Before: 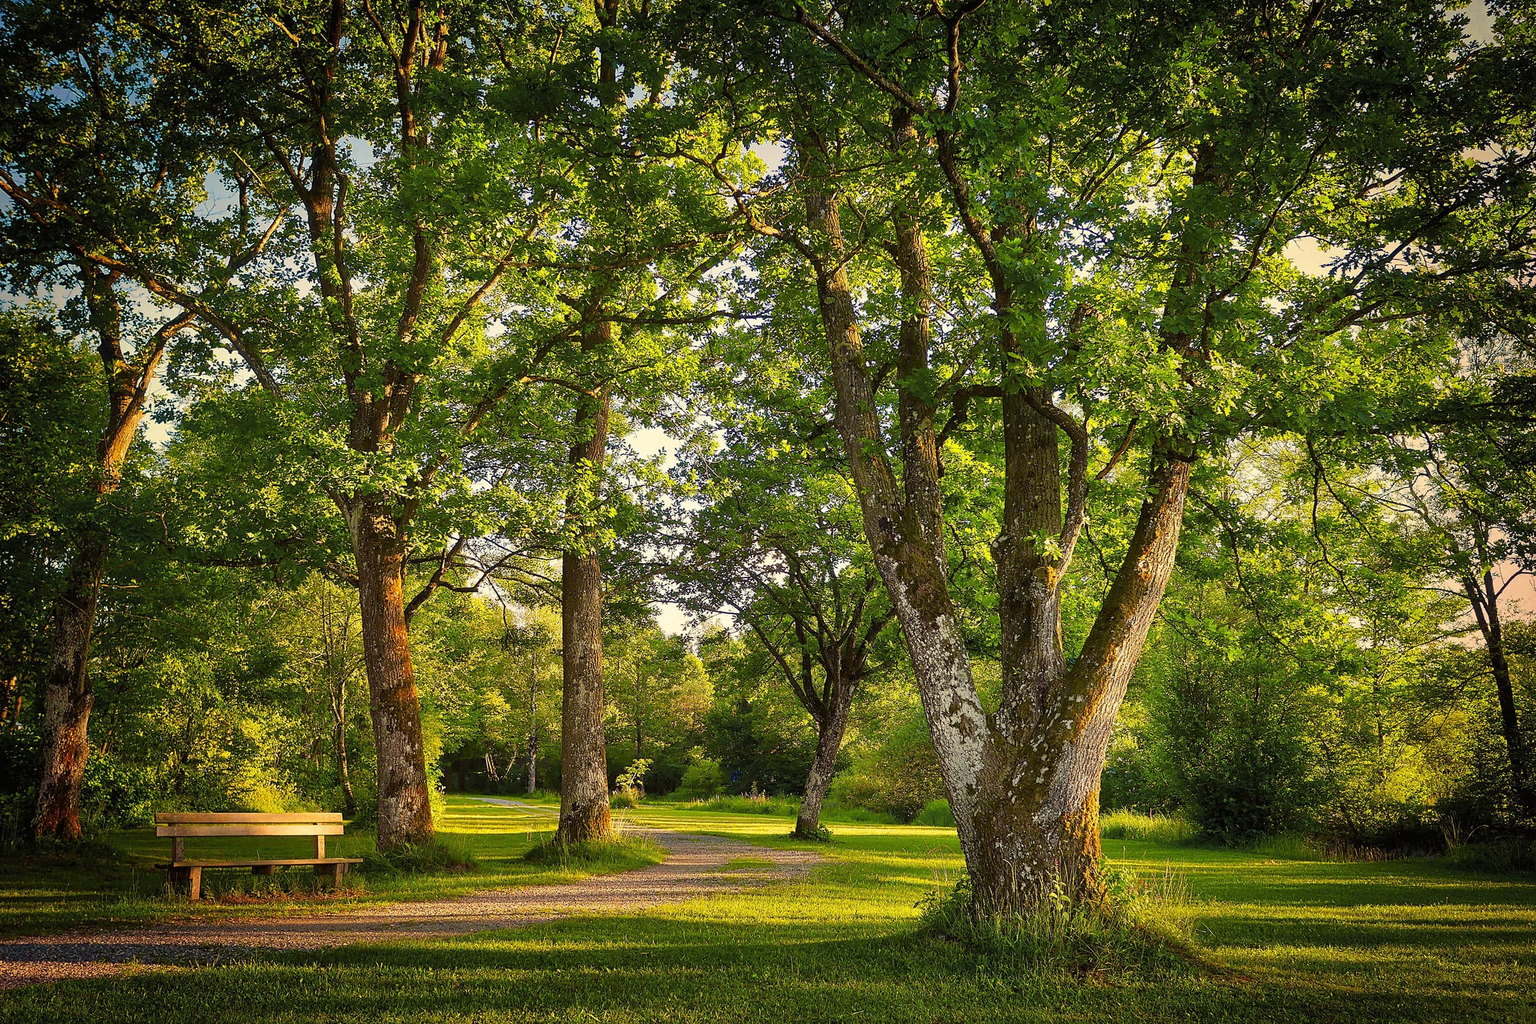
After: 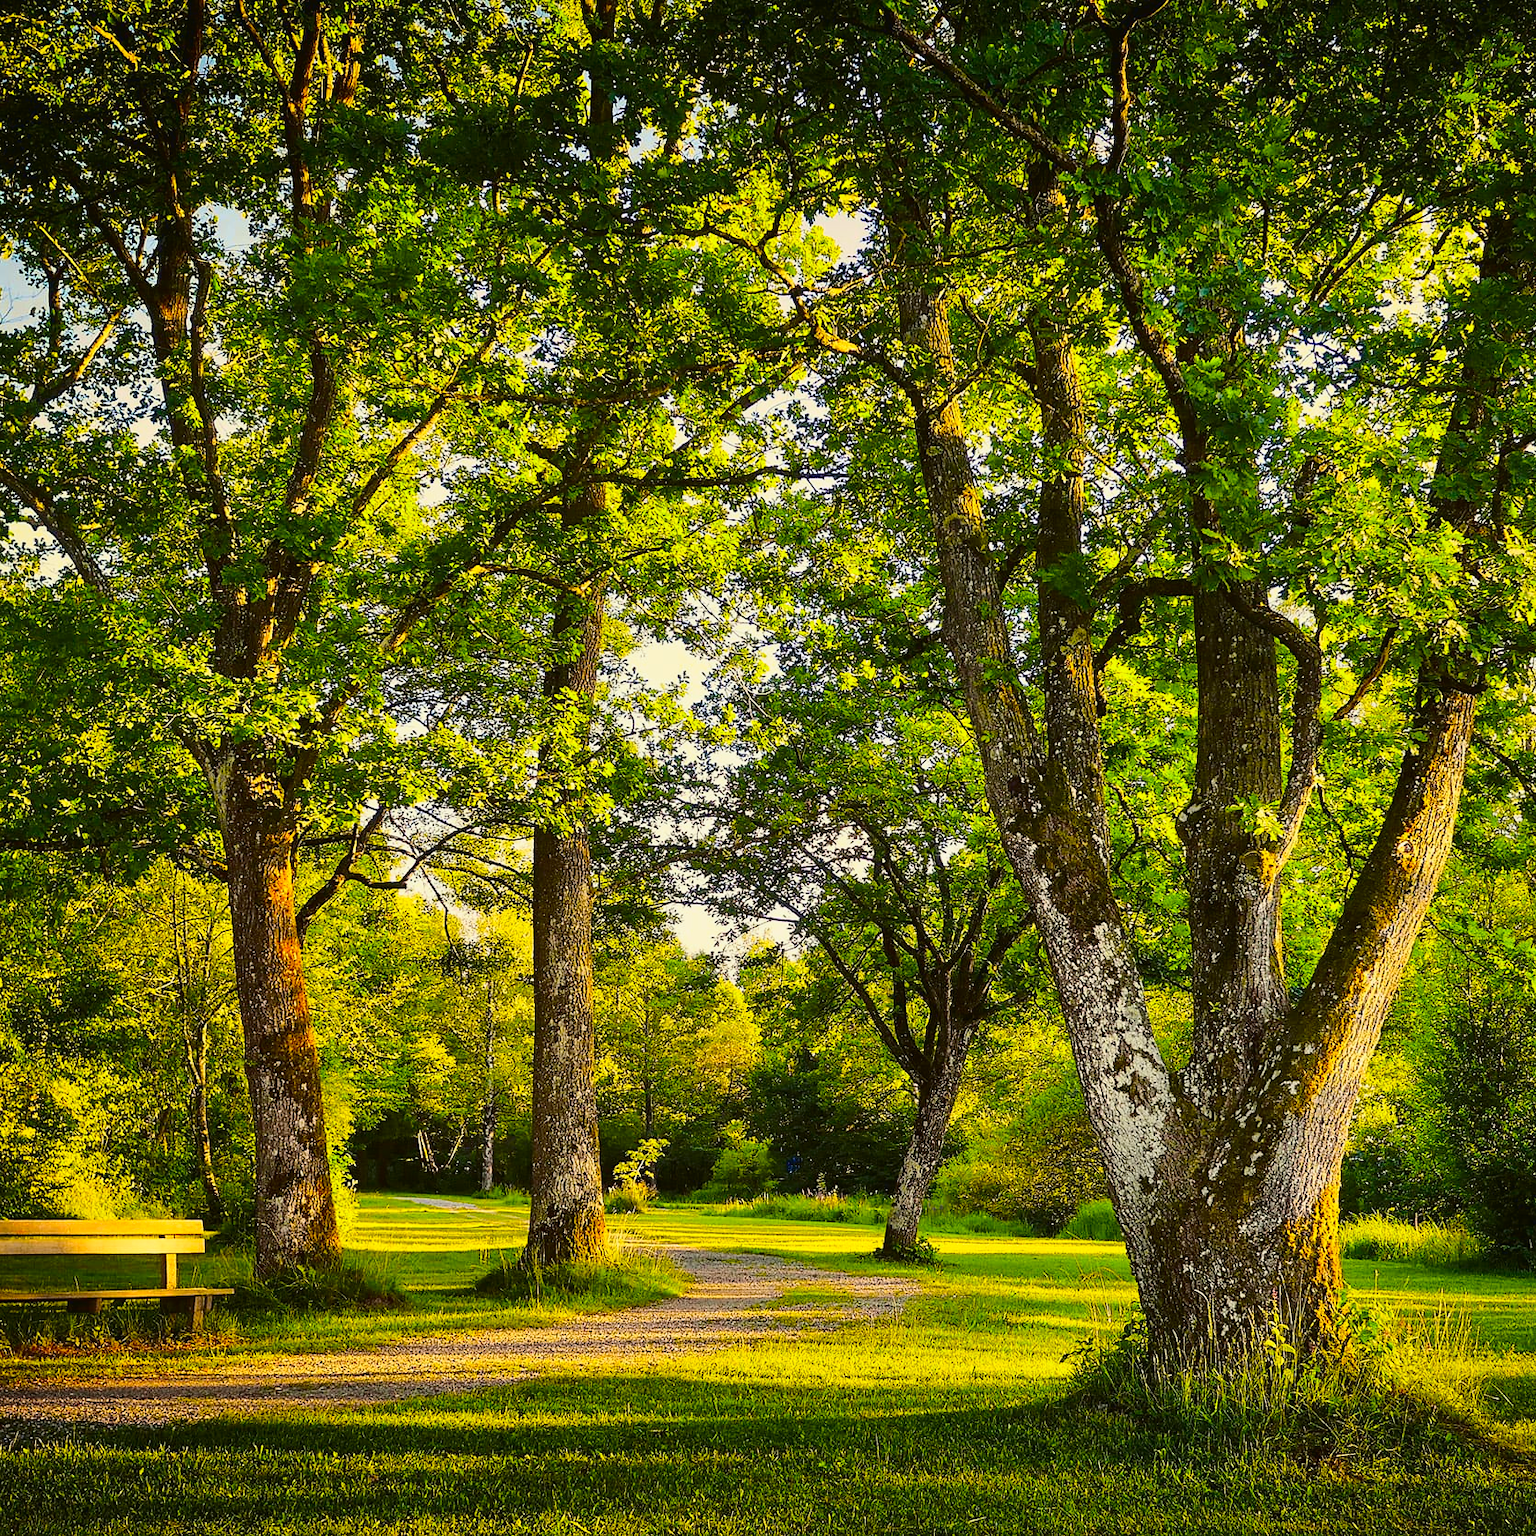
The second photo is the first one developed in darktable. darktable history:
crop and rotate: left 13.537%, right 19.796%
tone curve: curves: ch0 [(0.003, 0.023) (0.071, 0.052) (0.236, 0.197) (0.466, 0.557) (0.644, 0.748) (0.803, 0.88) (0.994, 0.968)]; ch1 [(0, 0) (0.262, 0.227) (0.417, 0.386) (0.469, 0.467) (0.502, 0.498) (0.528, 0.53) (0.573, 0.57) (0.605, 0.621) (0.644, 0.671) (0.686, 0.728) (0.994, 0.987)]; ch2 [(0, 0) (0.262, 0.188) (0.385, 0.353) (0.427, 0.424) (0.495, 0.493) (0.515, 0.534) (0.547, 0.556) (0.589, 0.613) (0.644, 0.748) (1, 1)], color space Lab, independent channels, preserve colors none
